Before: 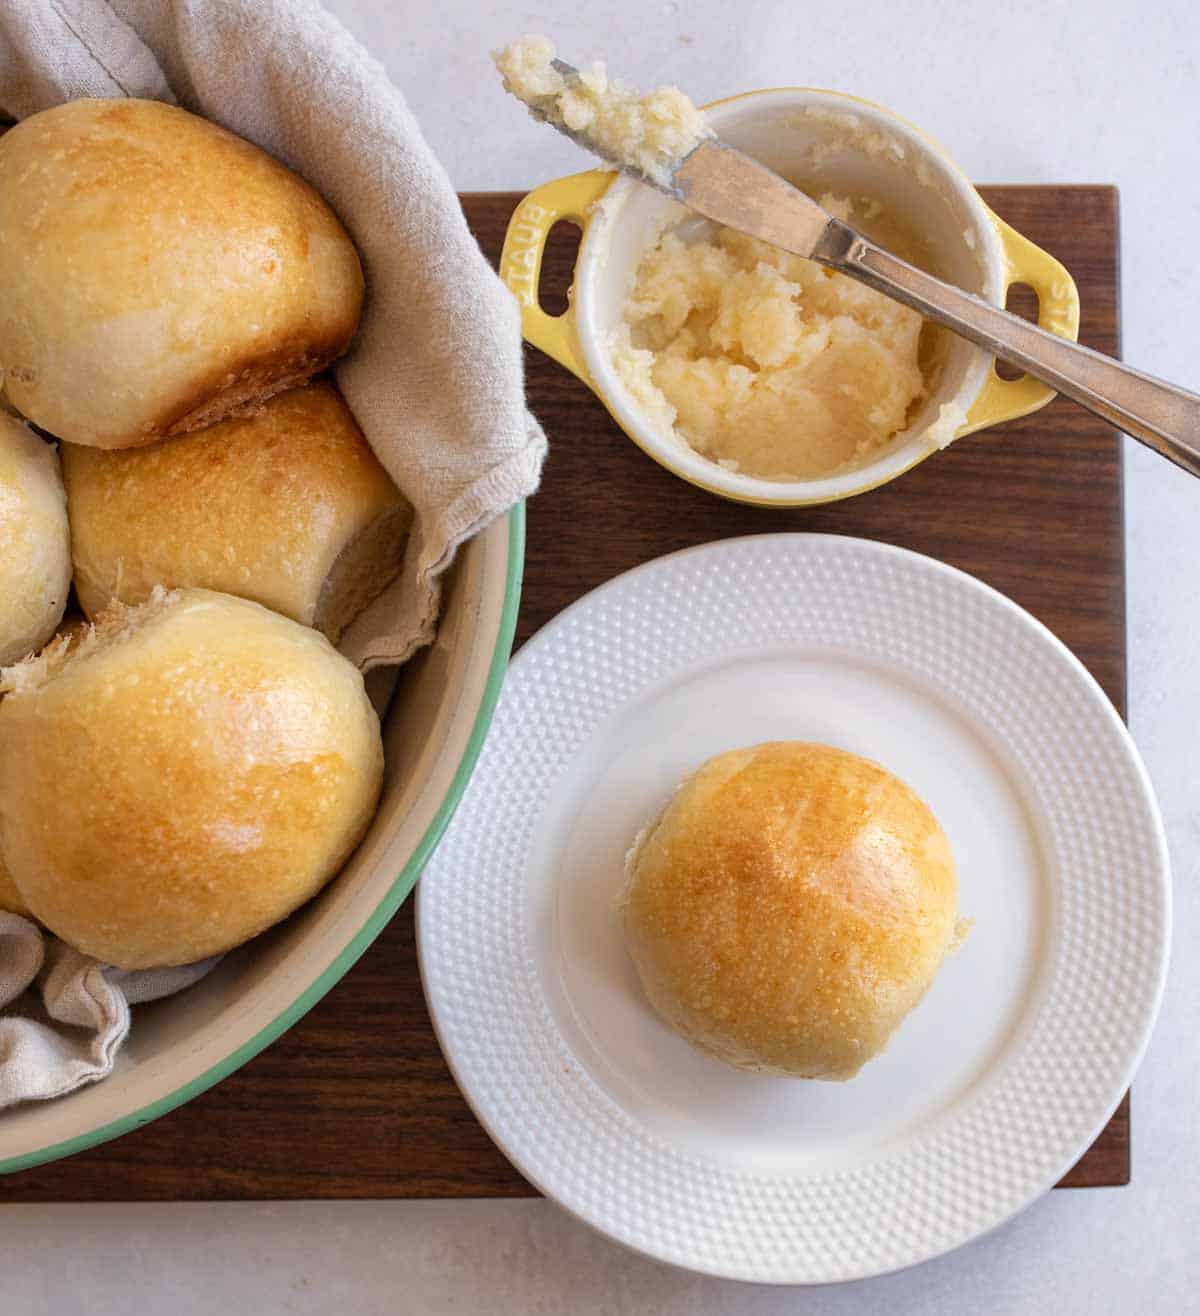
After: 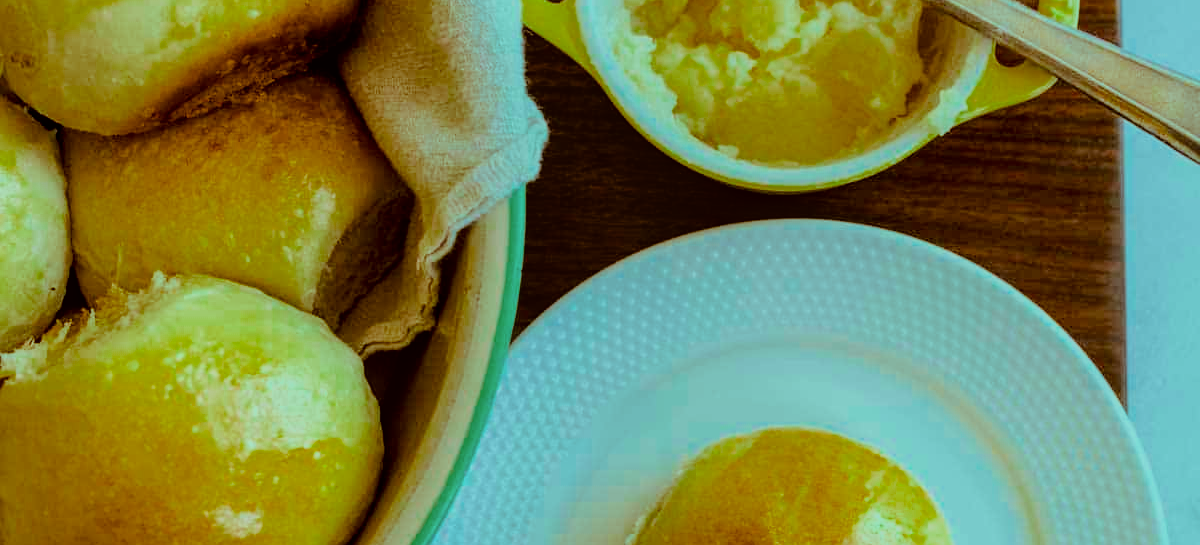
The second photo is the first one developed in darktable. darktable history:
exposure: compensate highlight preservation false
color correction: highlights a* -1.44, highlights b* 10.46, shadows a* 0.854, shadows b* 19.57
crop and rotate: top 23.907%, bottom 34.63%
color balance rgb: highlights gain › luminance -33.122%, highlights gain › chroma 5.725%, highlights gain › hue 218.98°, linear chroma grading › shadows -10.097%, linear chroma grading › global chroma 19.914%, perceptual saturation grading › global saturation 29.939%, perceptual brilliance grading › mid-tones 9.125%, perceptual brilliance grading › shadows 15.275%, global vibrance 15.775%, saturation formula JzAzBz (2021)
tone equalizer: mask exposure compensation -0.487 EV
filmic rgb: black relative exposure -5.02 EV, white relative exposure 3.95 EV, hardness 2.9, contrast 1.409, highlights saturation mix -29.19%
local contrast: on, module defaults
haze removal: strength -0.101, adaptive false
